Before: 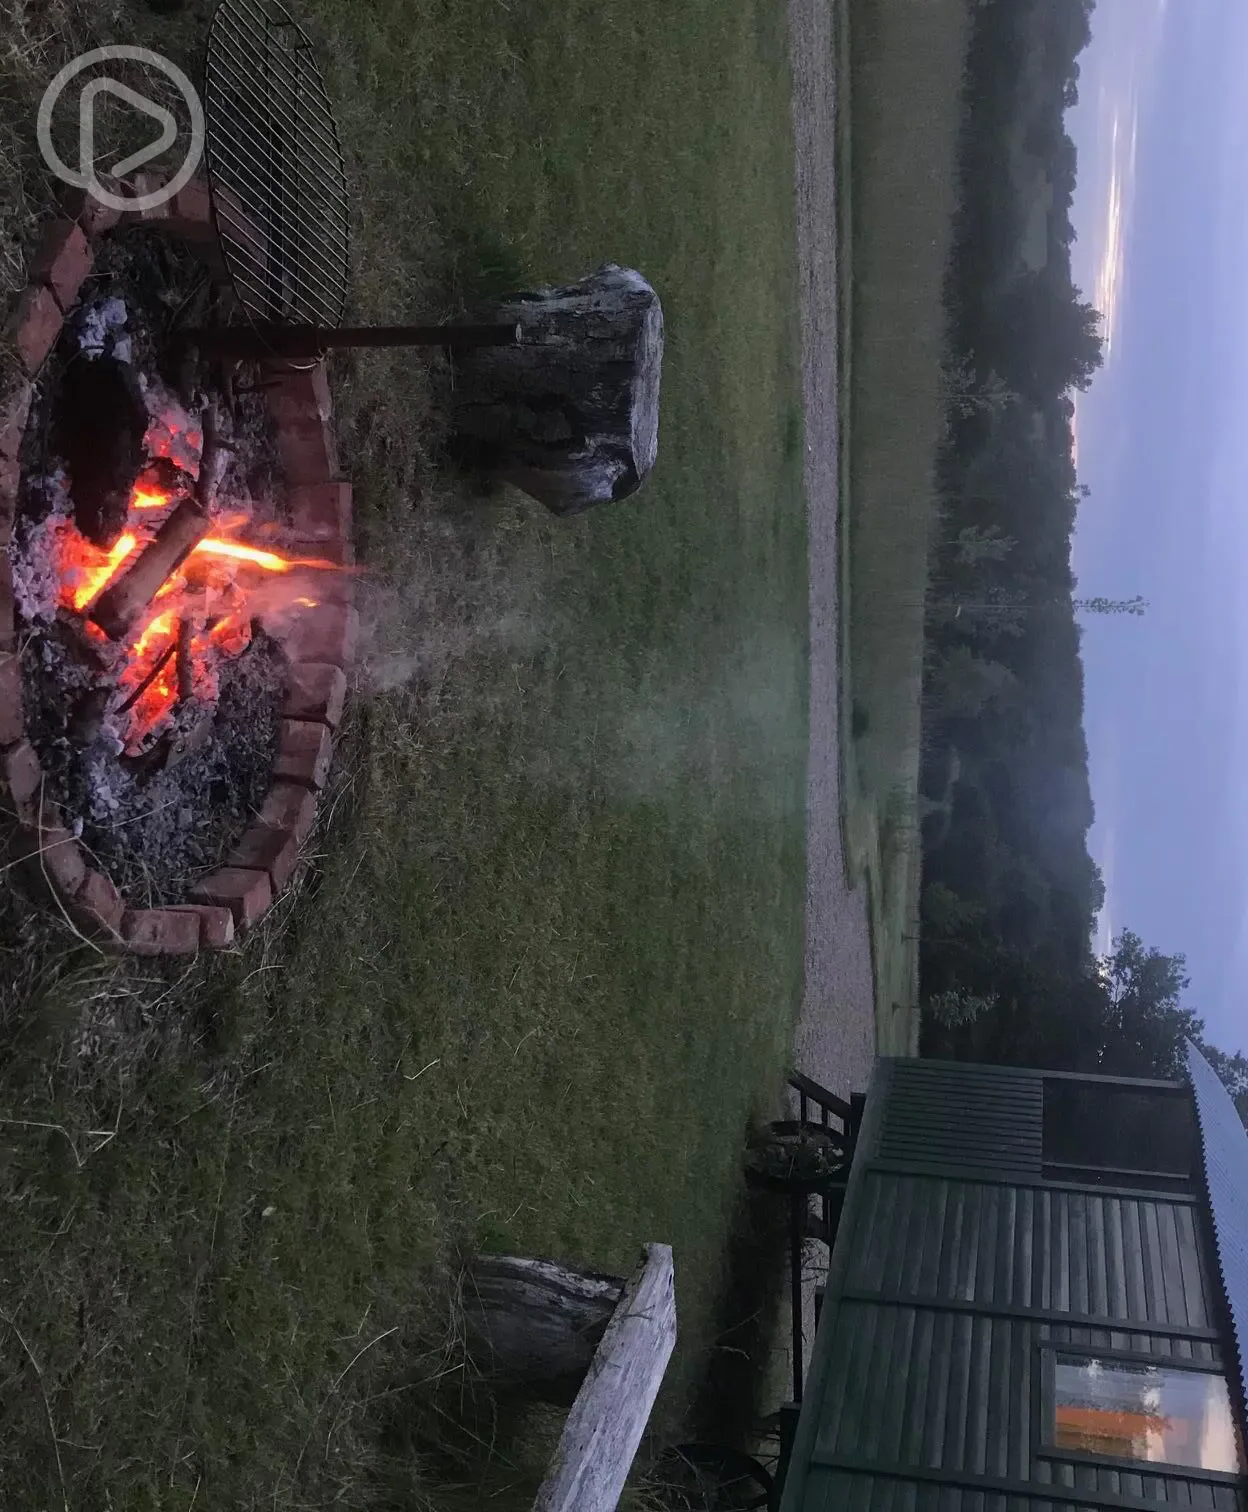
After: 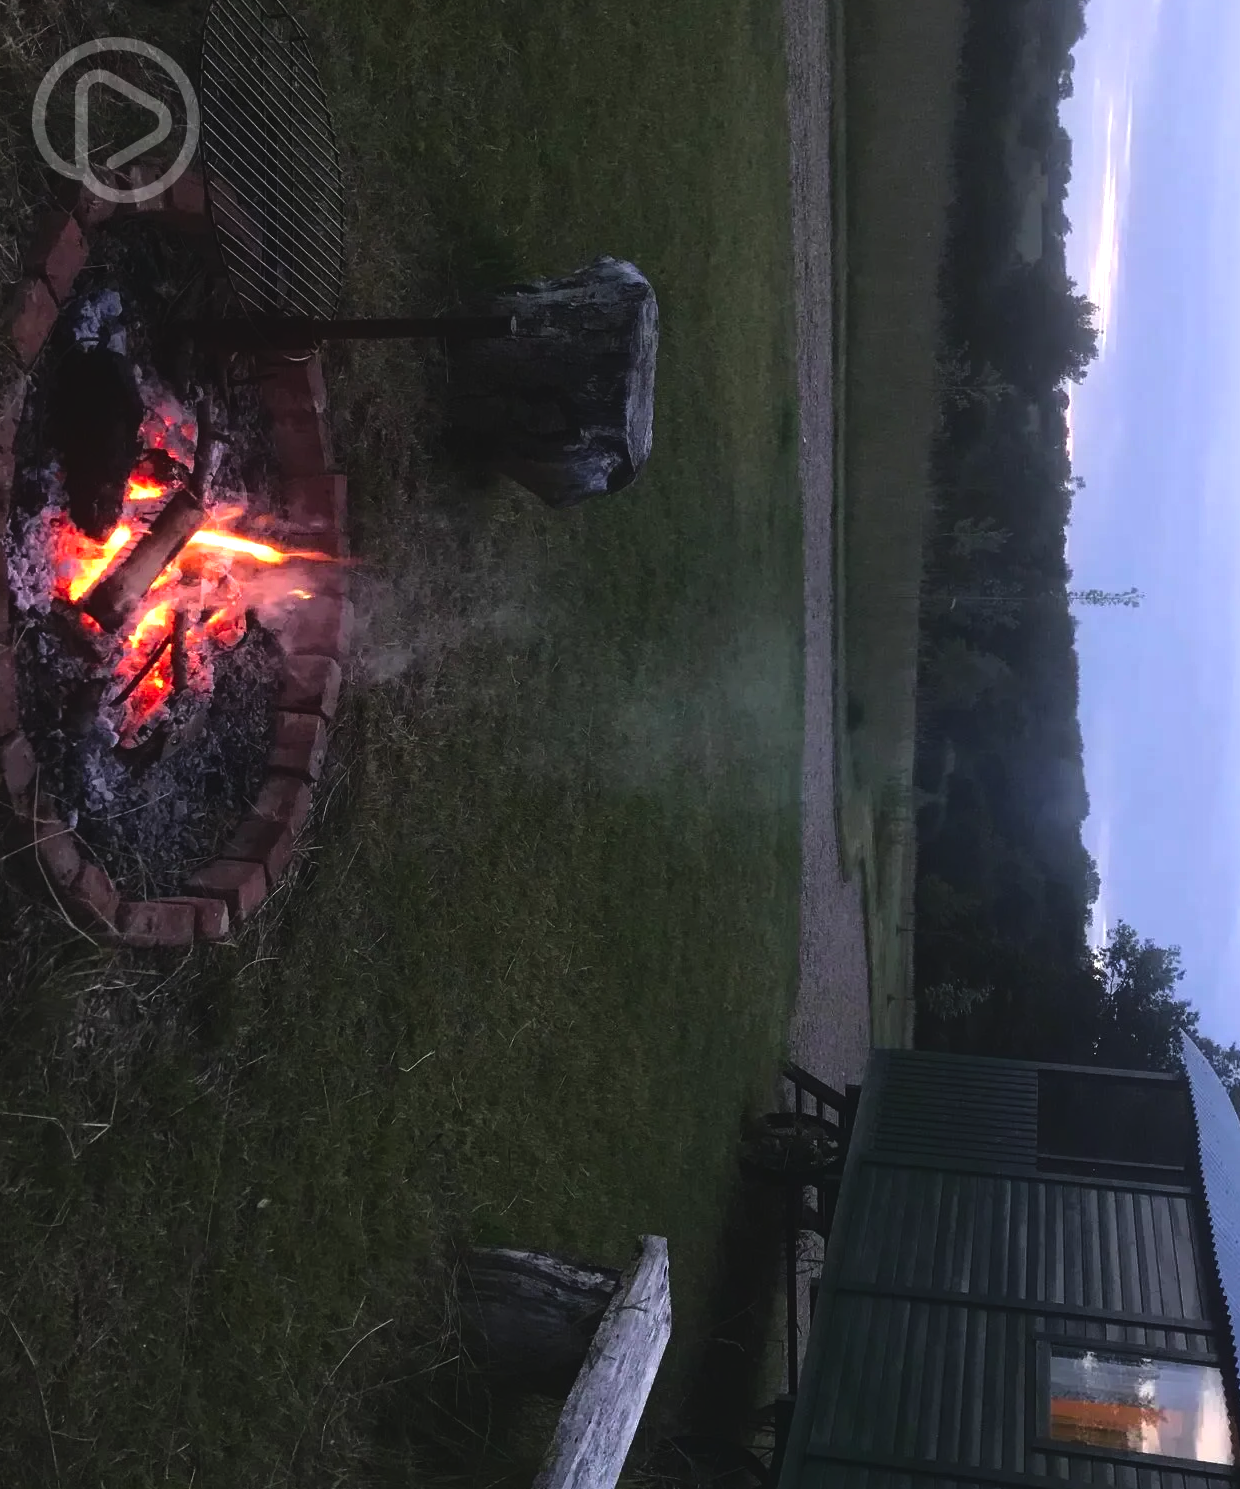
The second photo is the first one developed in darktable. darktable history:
crop: left 0.472%, top 0.584%, right 0.156%, bottom 0.9%
contrast brightness saturation: contrast 0.067, brightness -0.135, saturation 0.052
exposure: black level correction -0.015, compensate highlight preservation false
tone equalizer: -8 EV 0.001 EV, -7 EV -0.002 EV, -6 EV 0.005 EV, -5 EV -0.055 EV, -4 EV -0.118 EV, -3 EV -0.149 EV, -2 EV 0.238 EV, -1 EV 0.719 EV, +0 EV 0.517 EV
color balance rgb: perceptual saturation grading › global saturation 0.068%, global vibrance 9.278%
